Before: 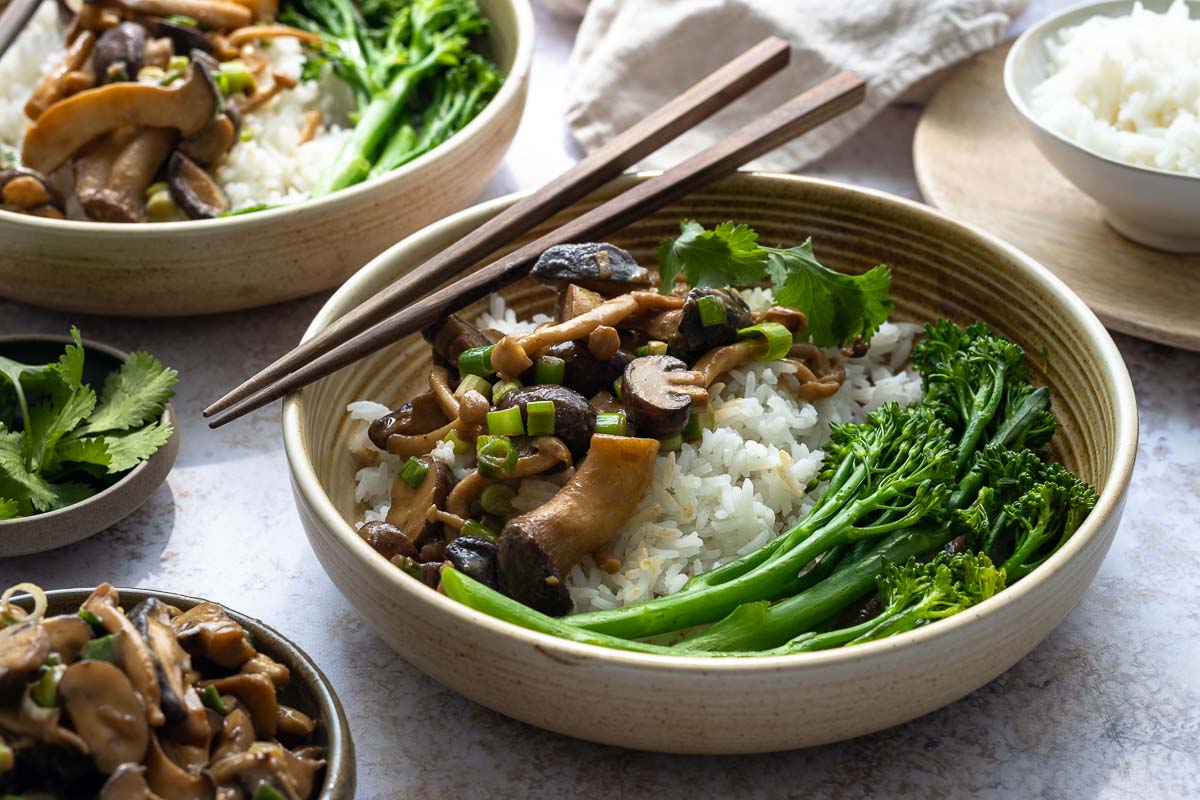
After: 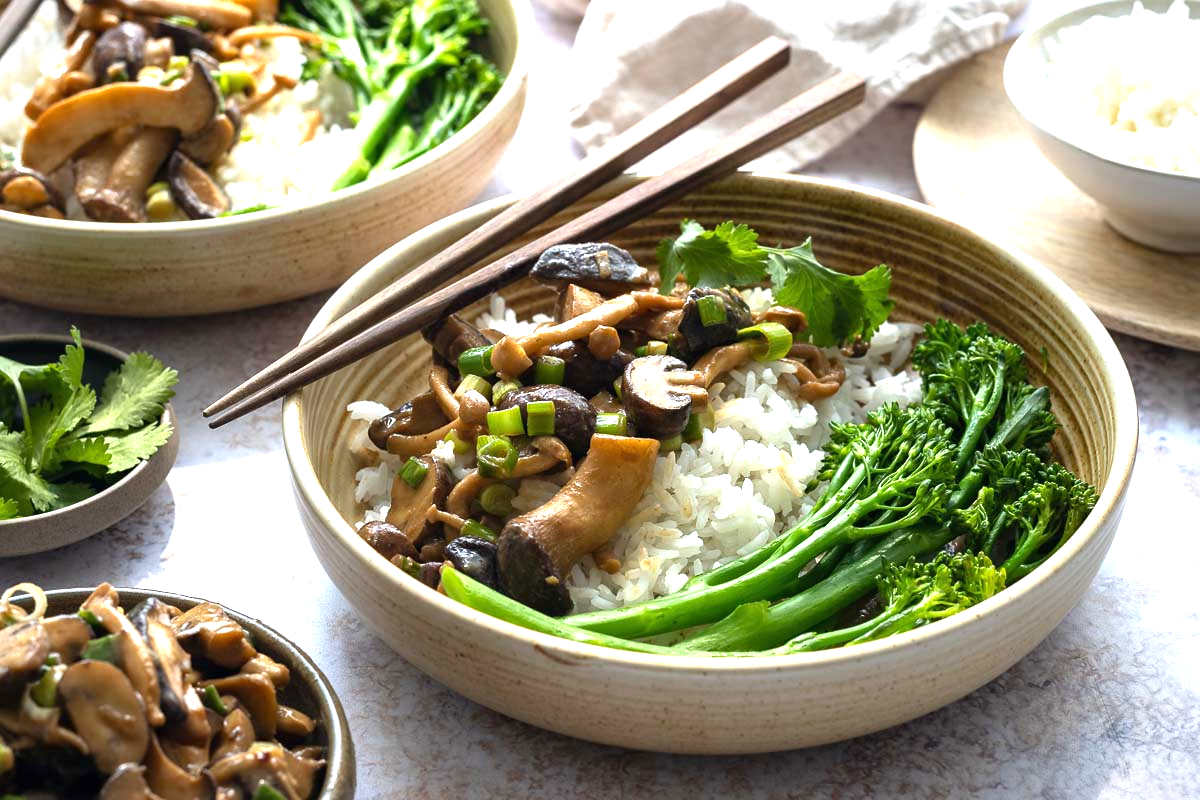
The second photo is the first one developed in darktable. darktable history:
vignetting: fall-off start 97.23%, saturation -0.024, center (-0.033, -0.042), width/height ratio 1.179, unbound false
exposure: black level correction 0, exposure 0.9 EV, compensate highlight preservation false
